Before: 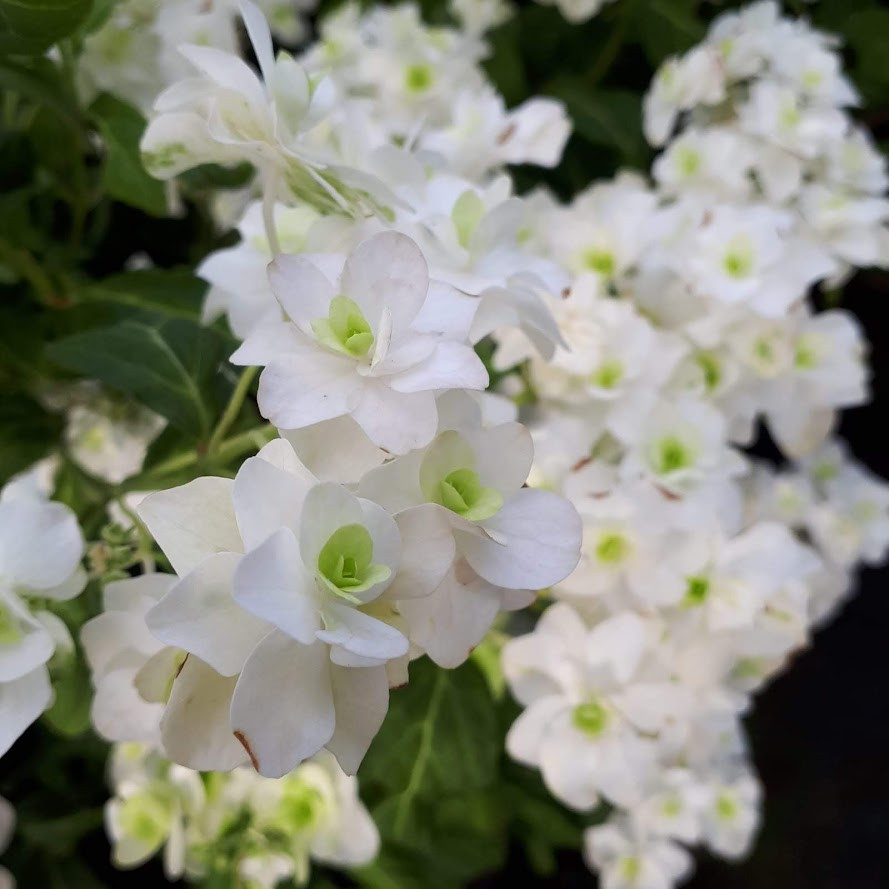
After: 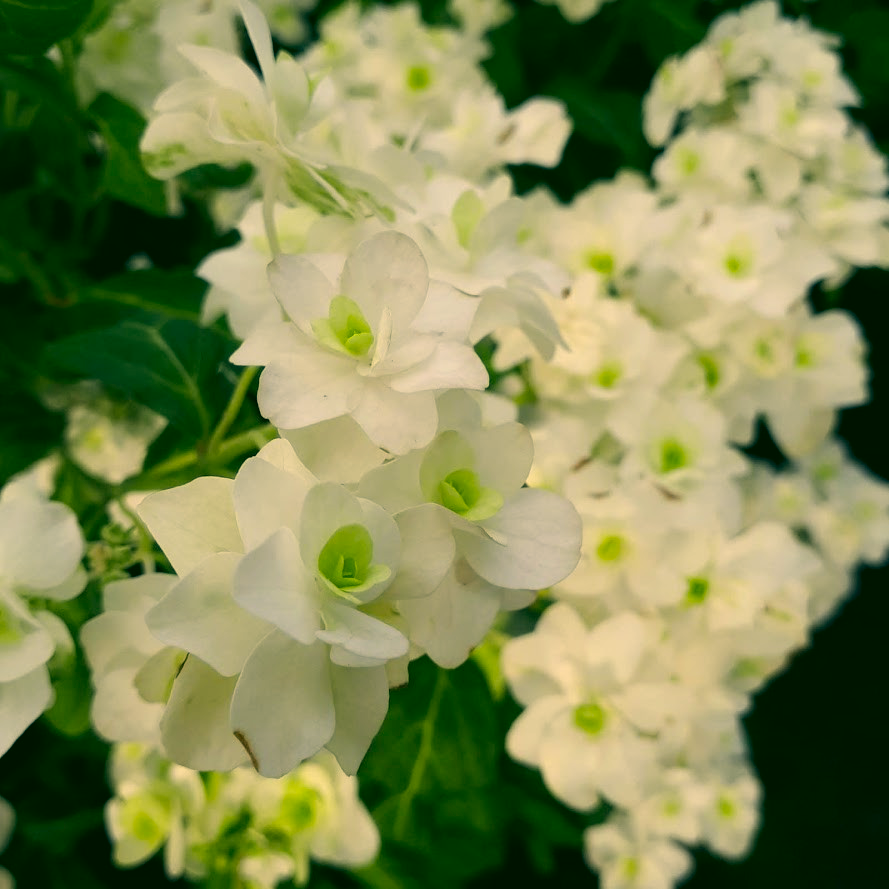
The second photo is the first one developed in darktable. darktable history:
color correction: highlights a* 5.67, highlights b* 33.46, shadows a* -25.24, shadows b* 4.01
